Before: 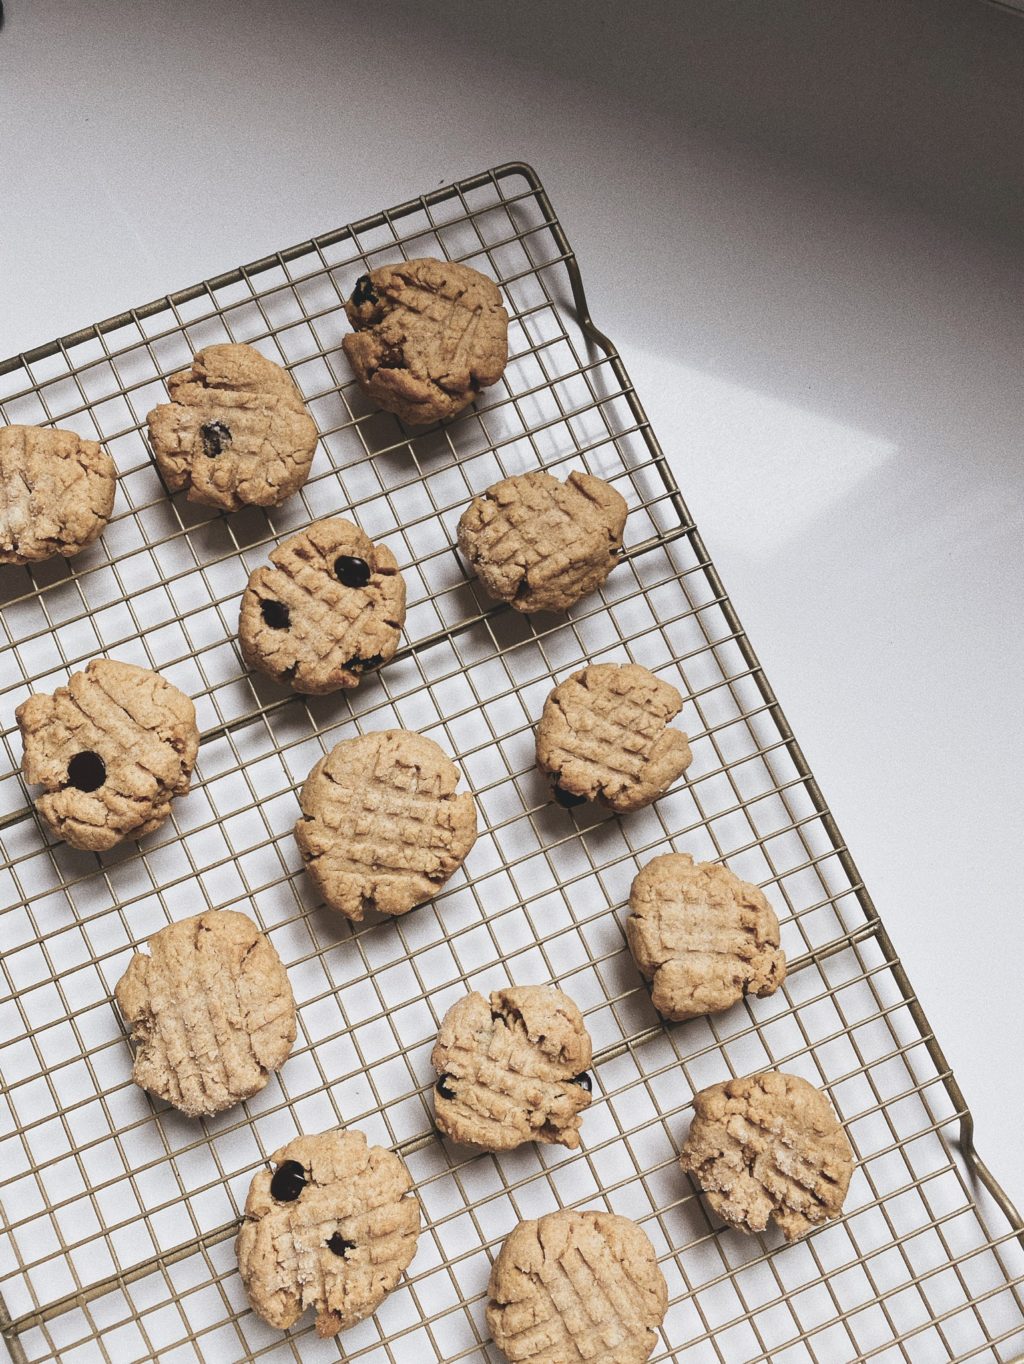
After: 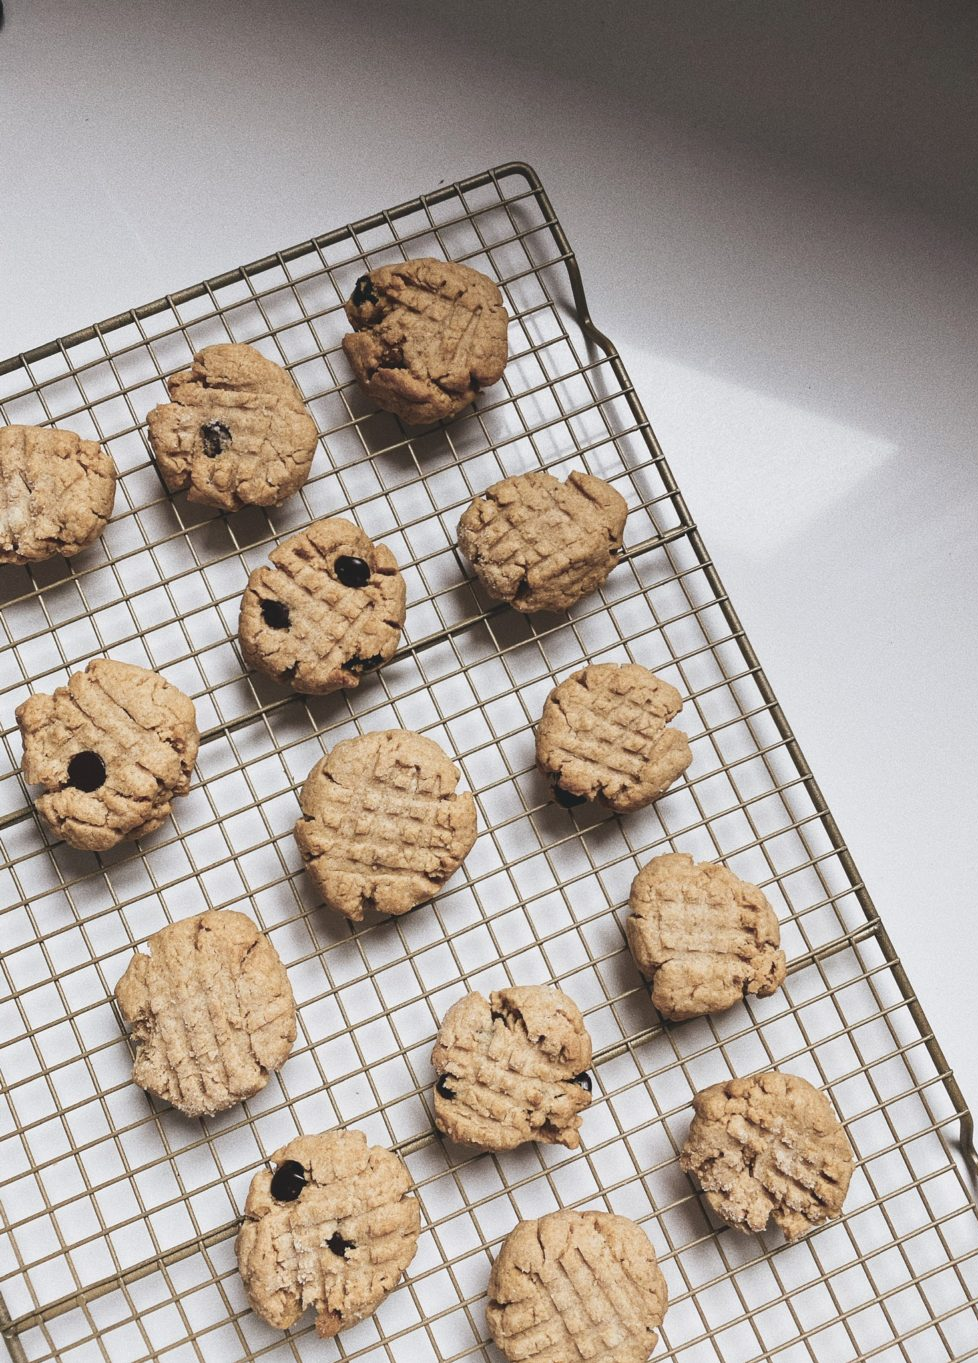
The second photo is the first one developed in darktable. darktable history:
crop: right 4.426%, bottom 0.025%
